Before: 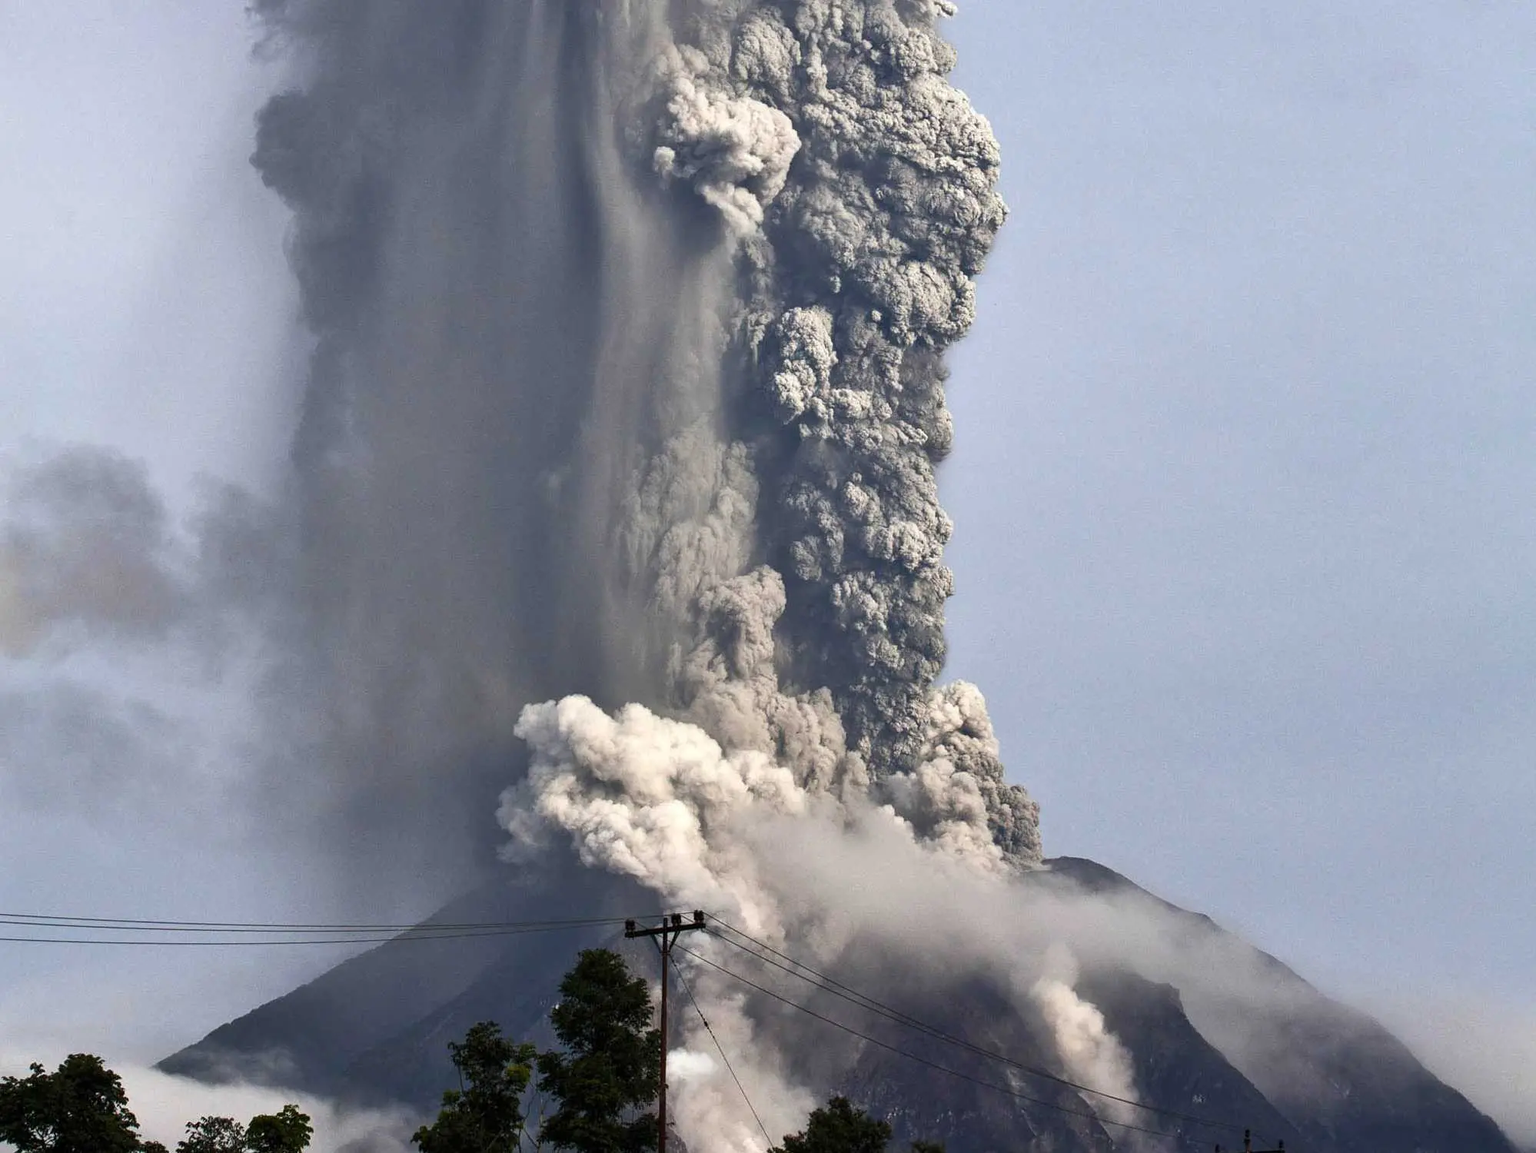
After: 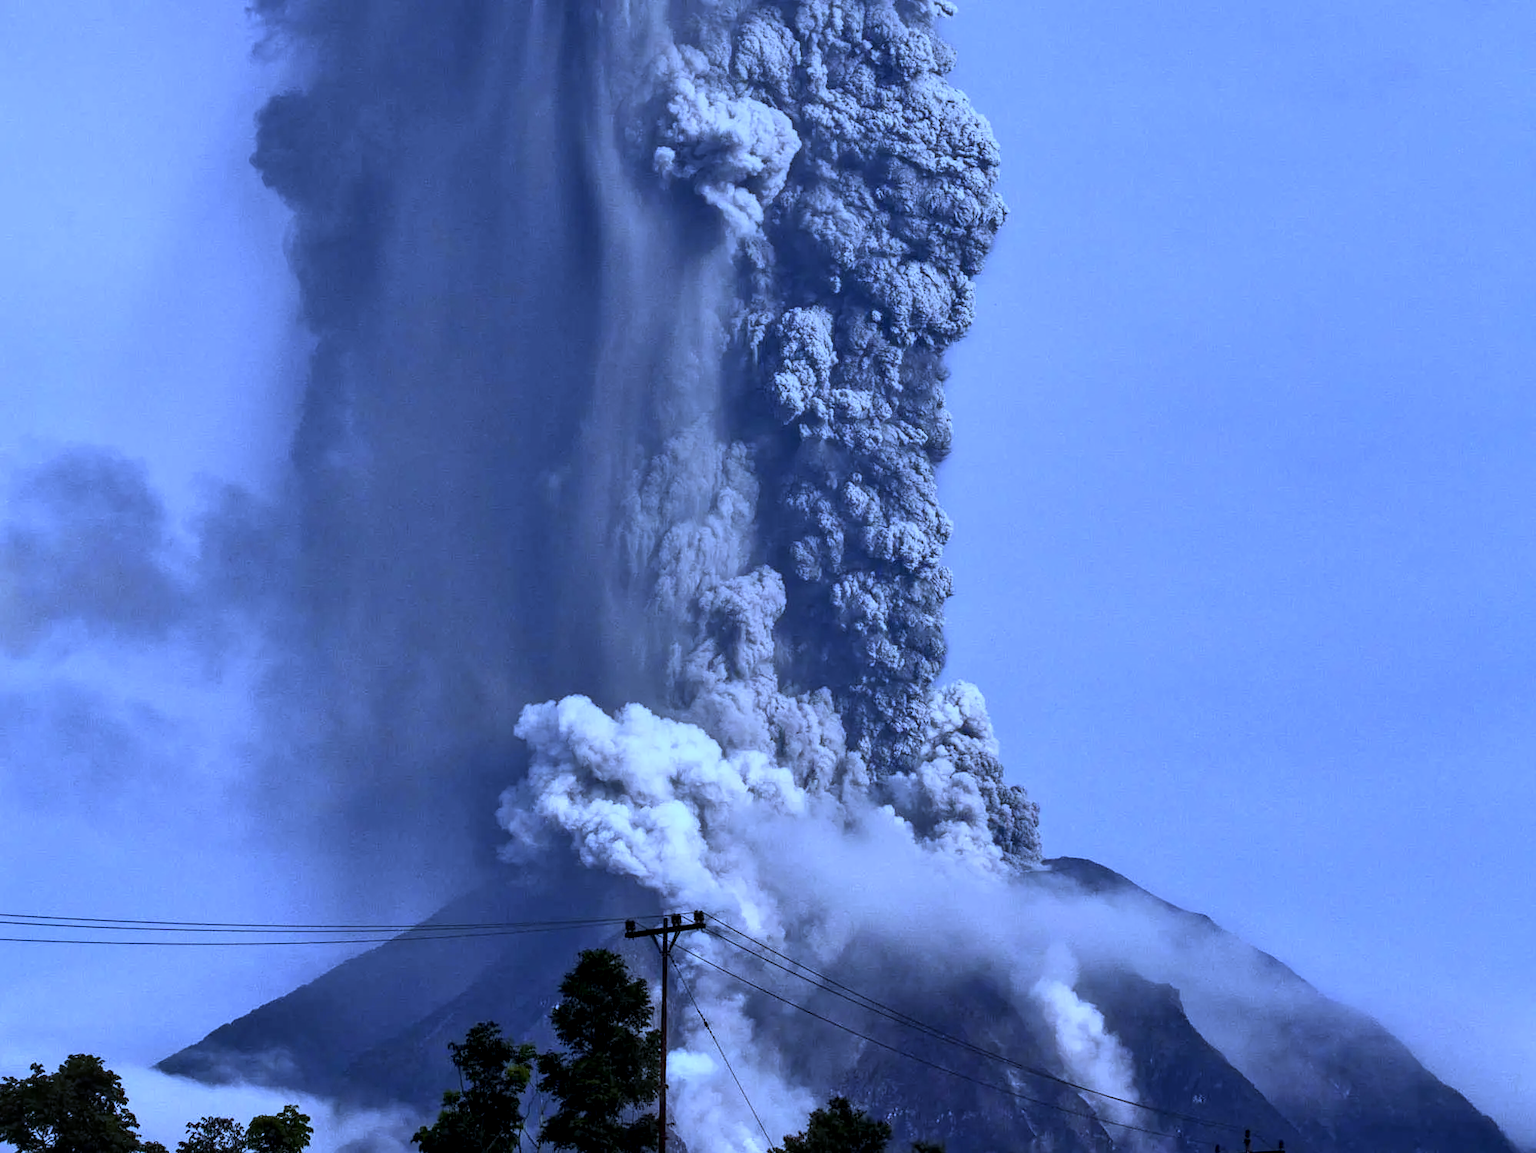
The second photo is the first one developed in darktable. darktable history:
white balance: red 0.766, blue 1.537
graduated density: rotation 5.63°, offset 76.9
local contrast: detail 130%
